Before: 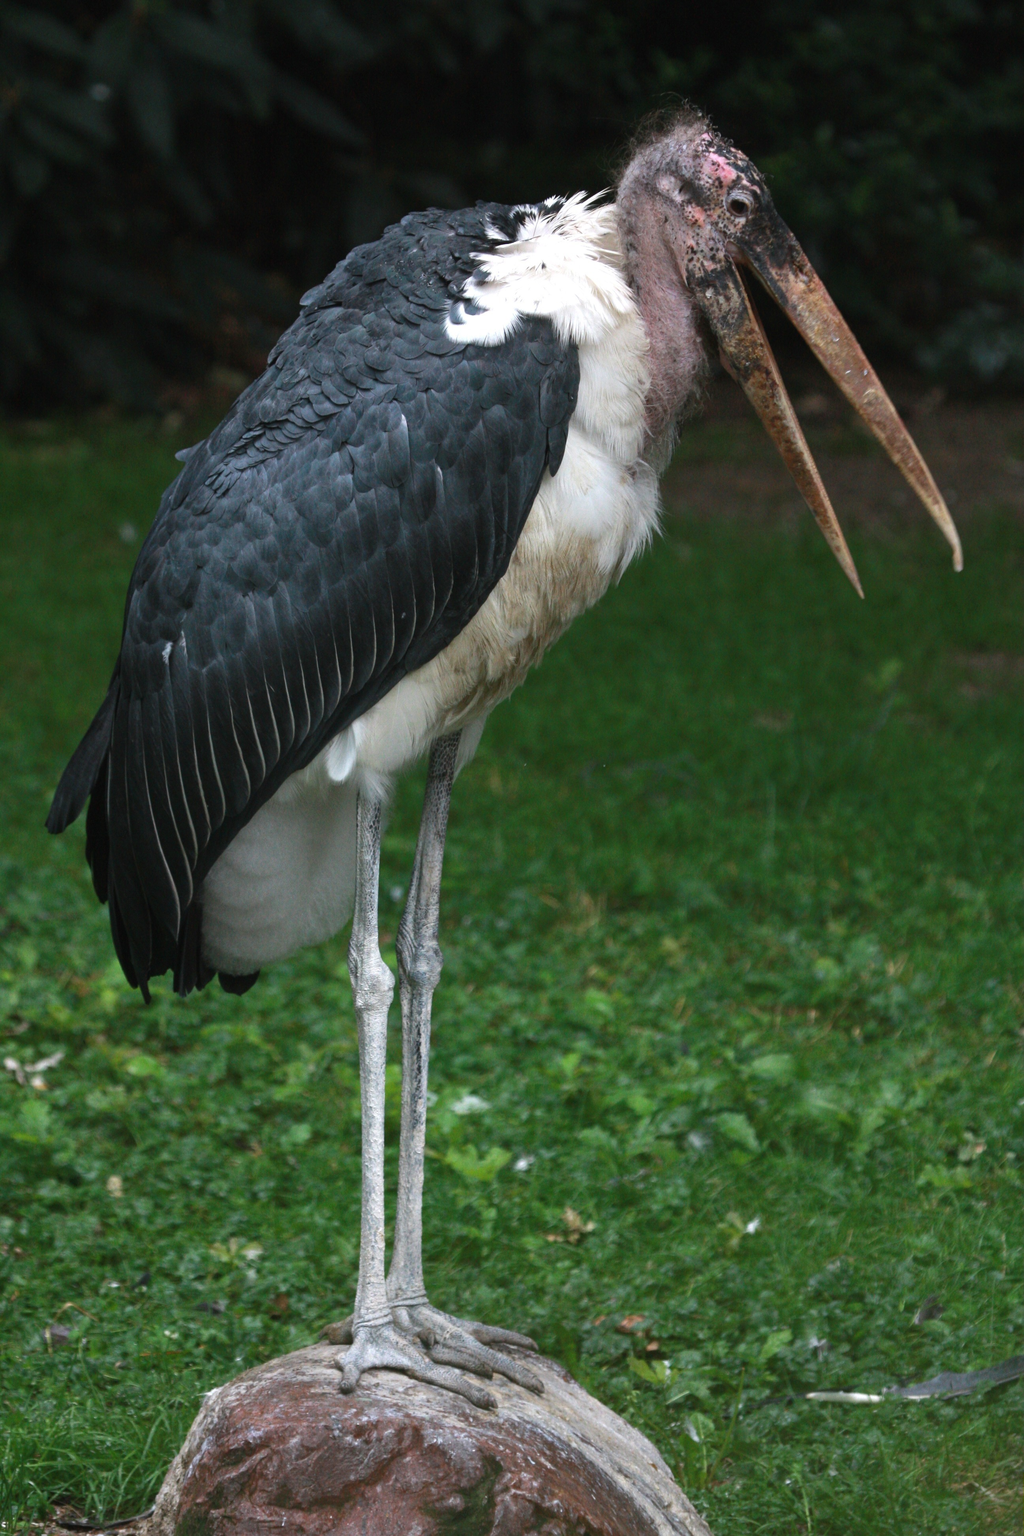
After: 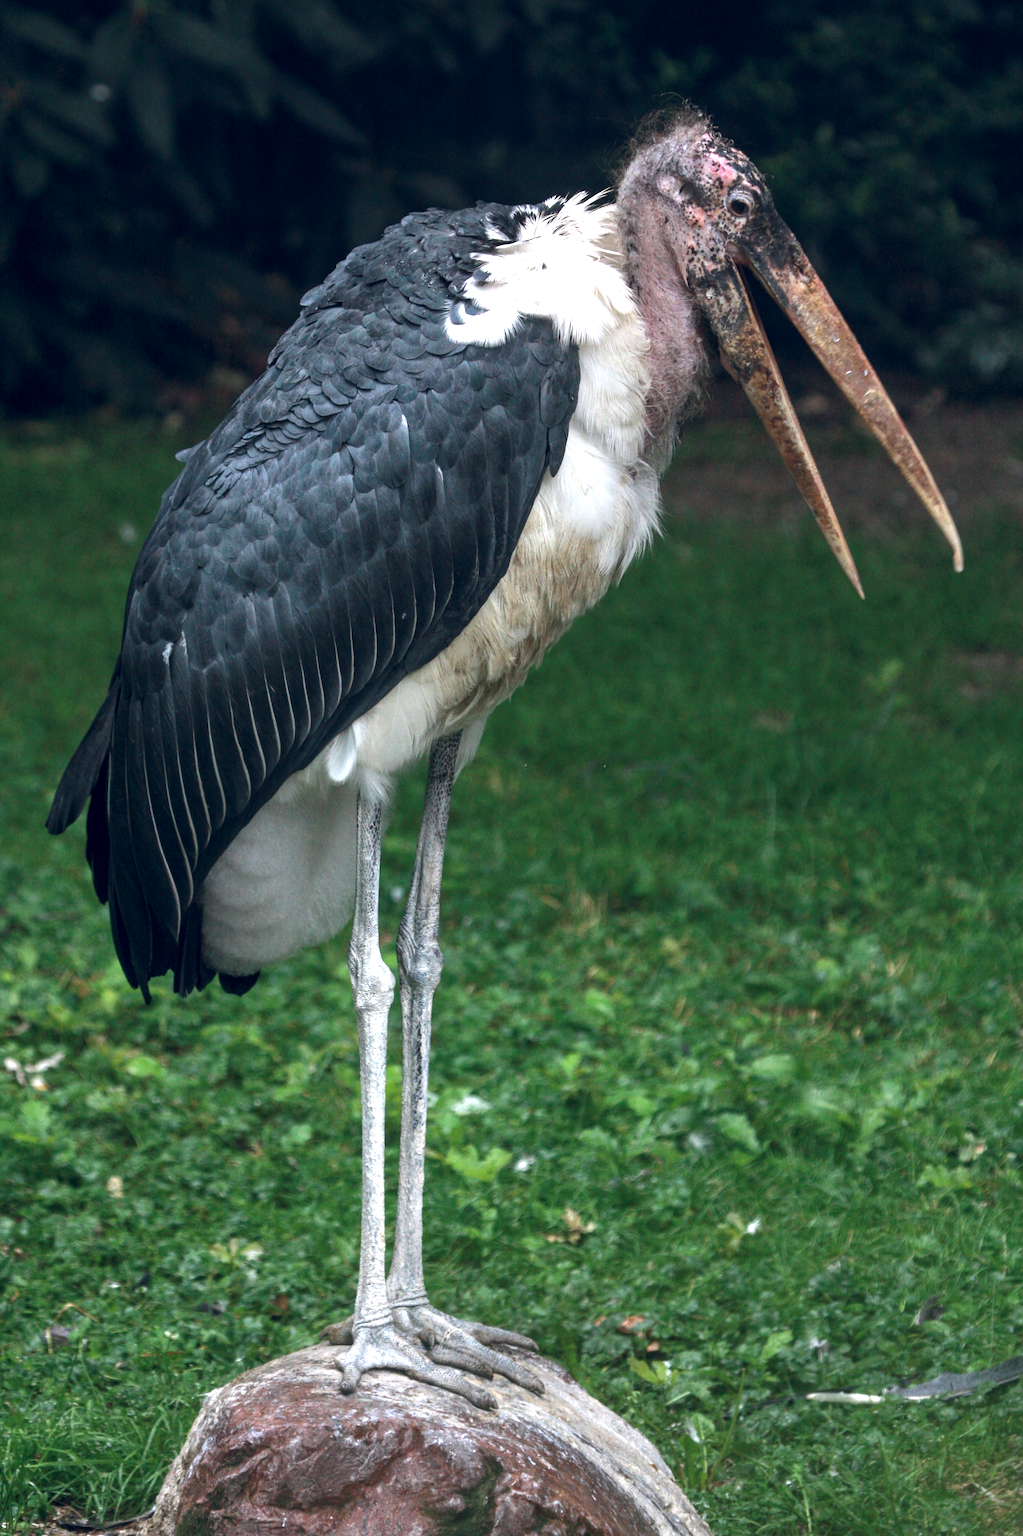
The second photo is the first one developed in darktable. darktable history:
tone equalizer: edges refinement/feathering 500, mask exposure compensation -1.57 EV, preserve details no
color balance rgb: shadows lift › luminance -8.994%, global offset › chroma 0.141%, global offset › hue 253.21°, perceptual saturation grading › global saturation 0.268%
local contrast: on, module defaults
exposure: black level correction 0.001, exposure 0.5 EV, compensate exposure bias true, compensate highlight preservation false
